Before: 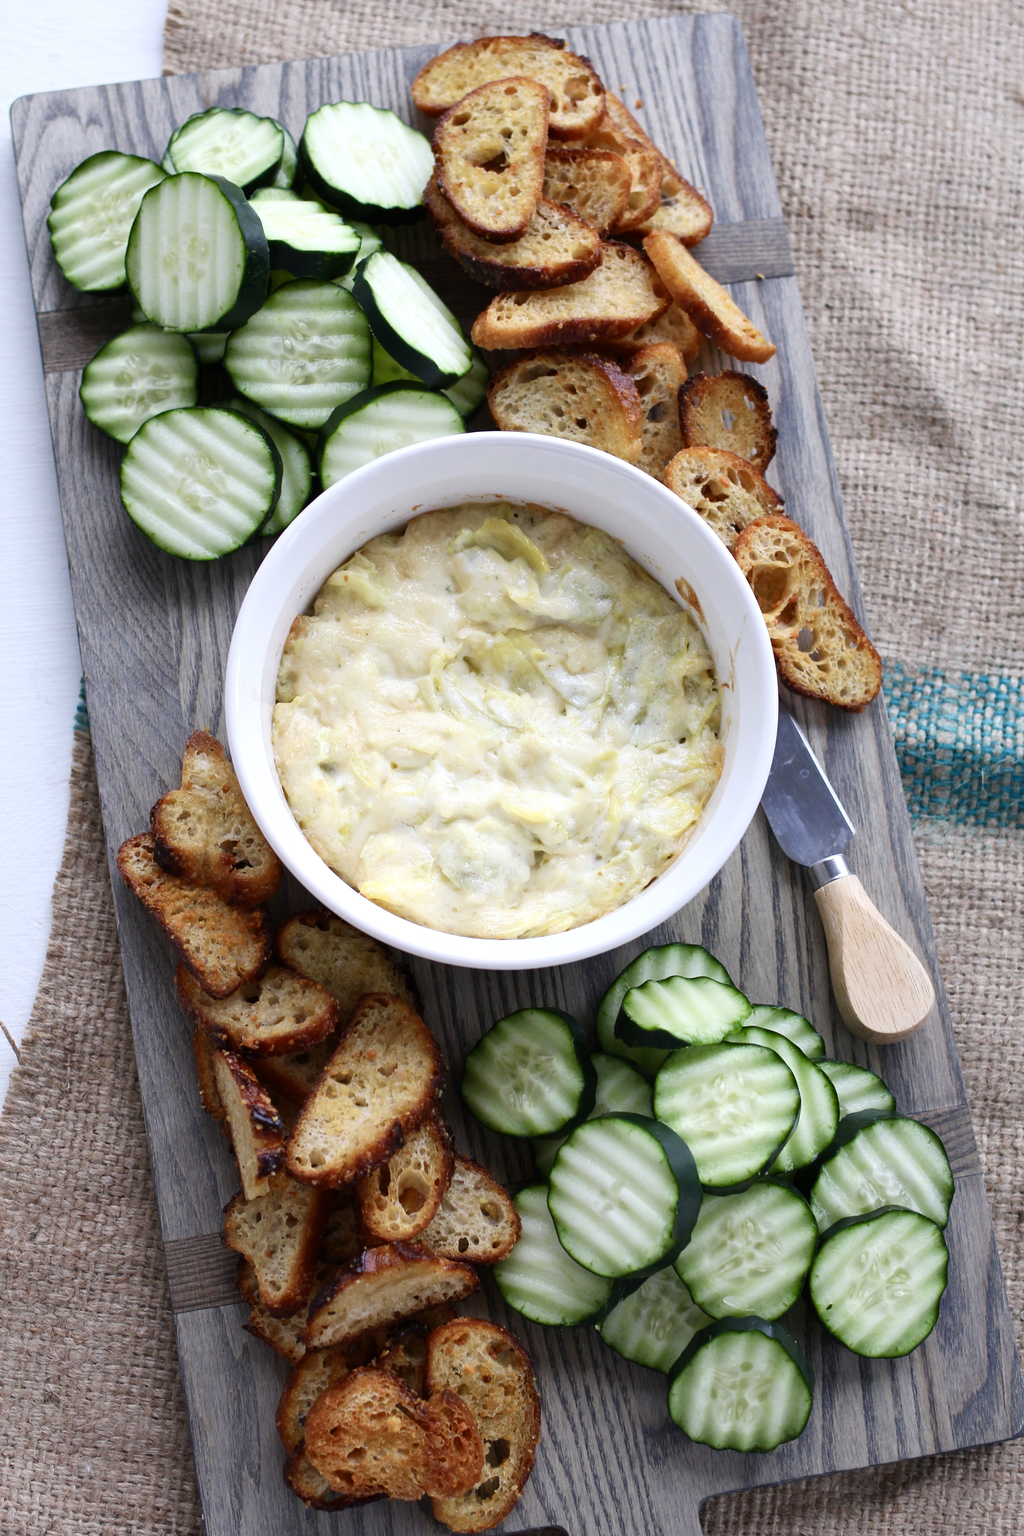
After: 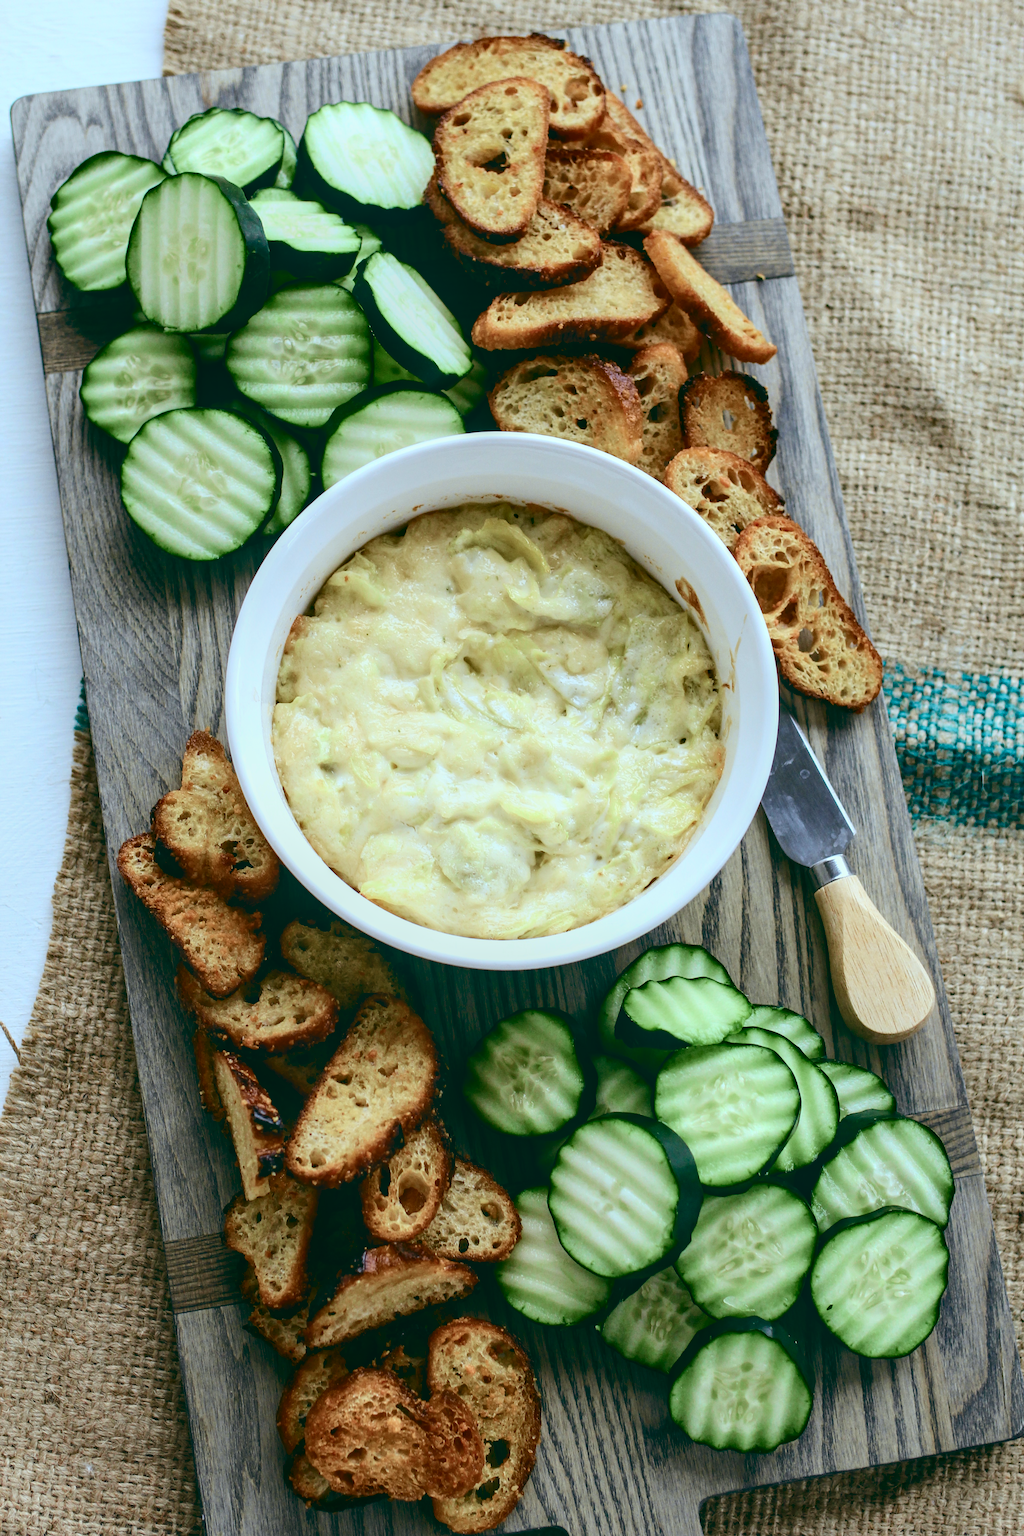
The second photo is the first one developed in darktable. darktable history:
rgb levels: mode RGB, independent channels, levels [[0, 0.5, 1], [0, 0.521, 1], [0, 0.536, 1]]
local contrast: on, module defaults
white balance: red 0.982, blue 1.018
tone curve: curves: ch0 [(0, 0.046) (0.037, 0.056) (0.176, 0.162) (0.33, 0.331) (0.432, 0.475) (0.601, 0.665) (0.843, 0.876) (1, 1)]; ch1 [(0, 0) (0.339, 0.349) (0.445, 0.42) (0.476, 0.47) (0.497, 0.492) (0.523, 0.514) (0.557, 0.558) (0.632, 0.615) (0.728, 0.746) (1, 1)]; ch2 [(0, 0) (0.327, 0.324) (0.417, 0.44) (0.46, 0.453) (0.502, 0.495) (0.526, 0.52) (0.54, 0.55) (0.606, 0.626) (0.745, 0.704) (1, 1)], color space Lab, independent channels, preserve colors none
color correction: highlights a* -4.18, highlights b* -10.81
color balance: lift [1.005, 0.99, 1.007, 1.01], gamma [1, 1.034, 1.032, 0.966], gain [0.873, 1.055, 1.067, 0.933]
